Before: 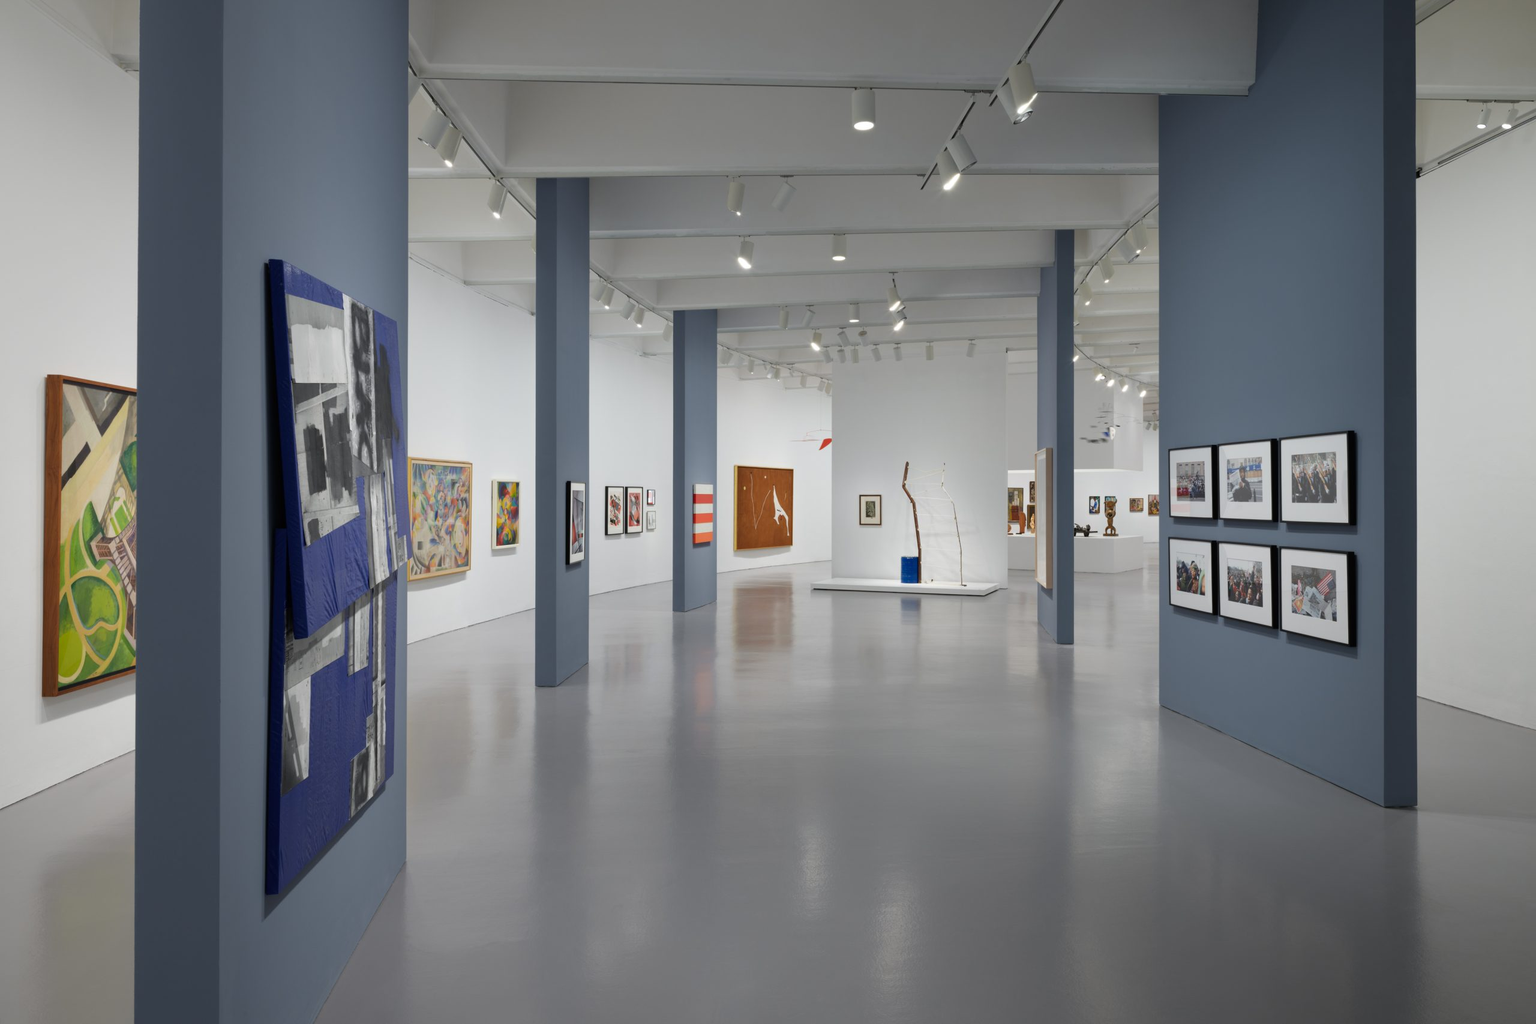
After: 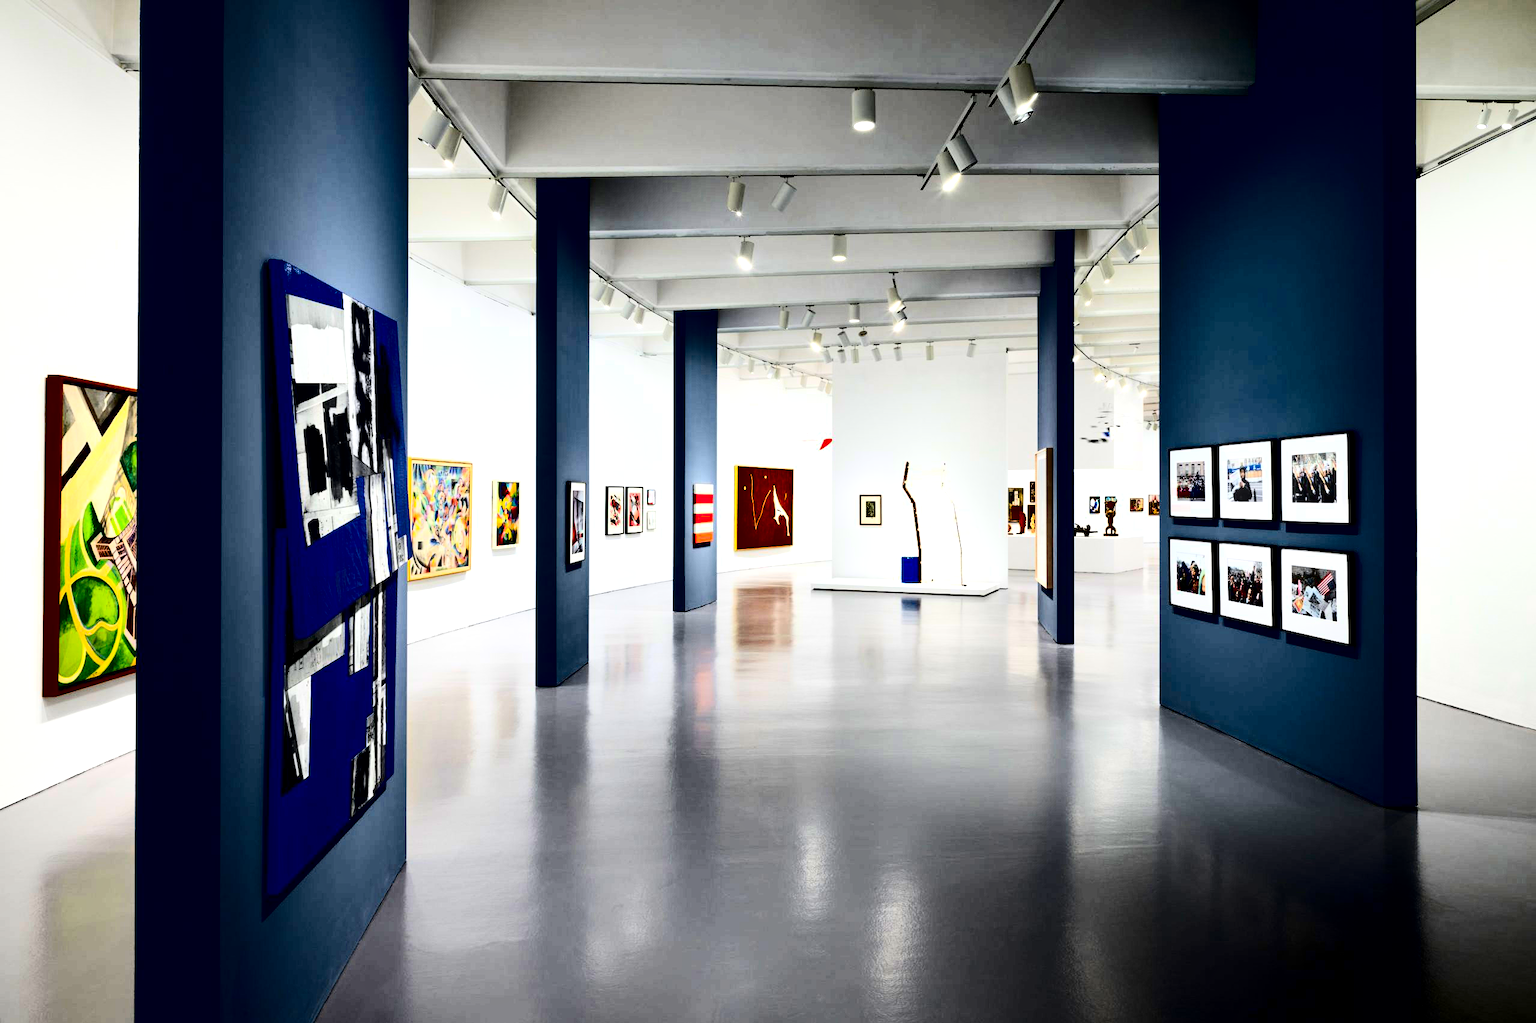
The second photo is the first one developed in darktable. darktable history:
local contrast: highlights 106%, shadows 102%, detail 119%, midtone range 0.2
contrast brightness saturation: contrast 0.78, brightness -0.998, saturation 0.998
exposure: black level correction 0, exposure 0.695 EV, compensate highlight preservation false
